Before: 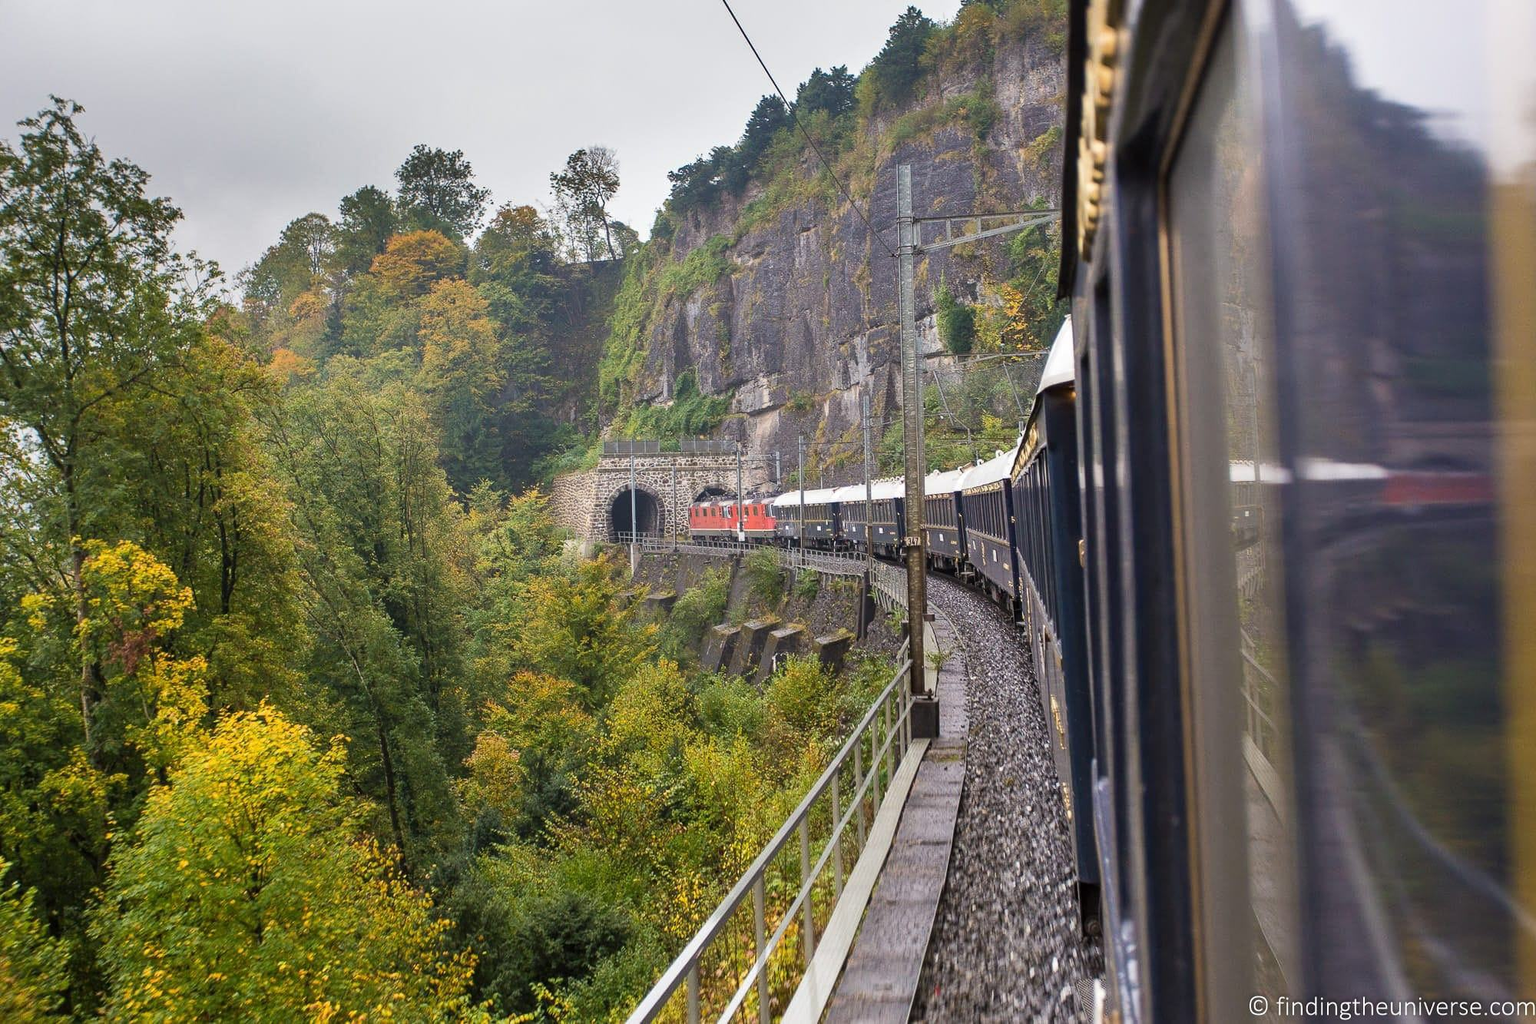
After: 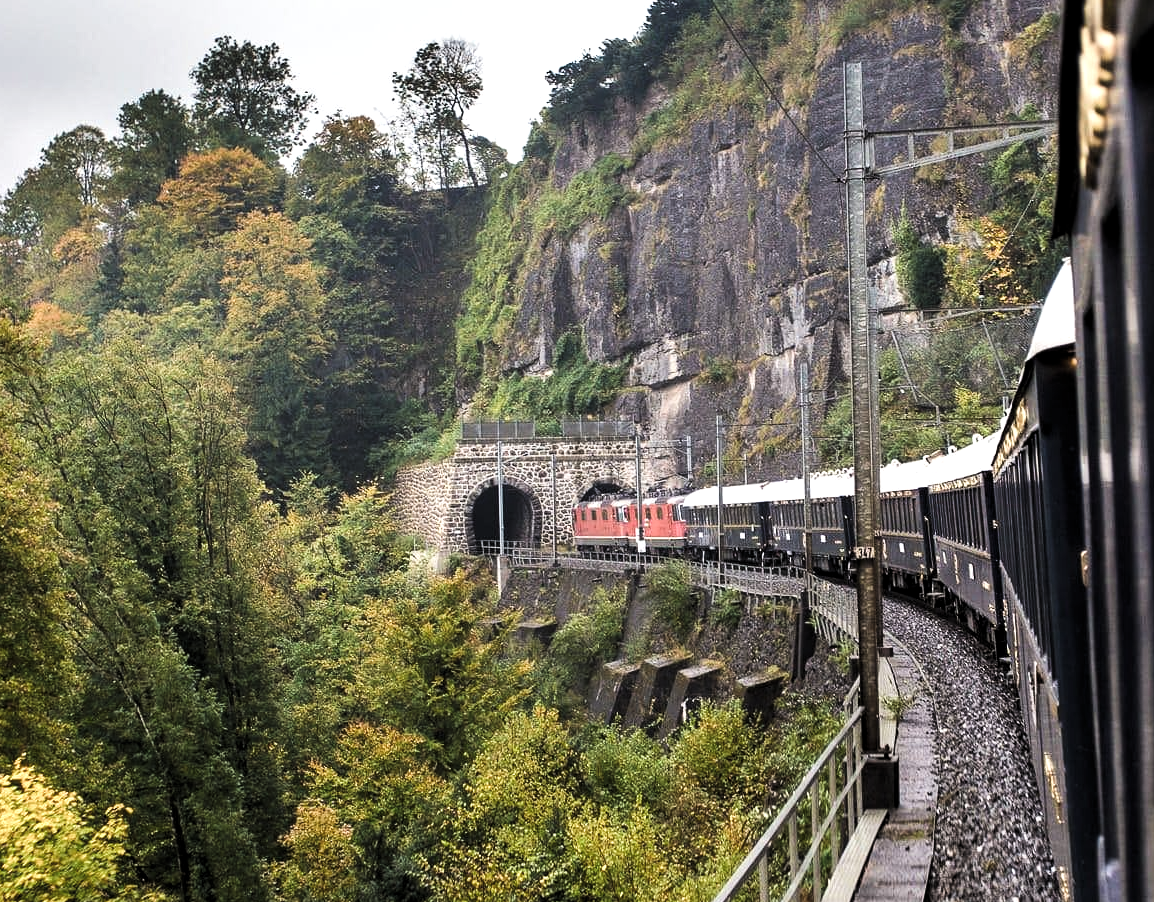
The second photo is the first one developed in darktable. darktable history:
crop: left 16.208%, top 11.466%, right 26.07%, bottom 20.824%
levels: levels [0.044, 0.475, 0.791]
filmic rgb: black relative exposure -8.15 EV, white relative exposure 3.77 EV, threshold 6 EV, hardness 4.41, color science v5 (2021), contrast in shadows safe, contrast in highlights safe, enable highlight reconstruction true
